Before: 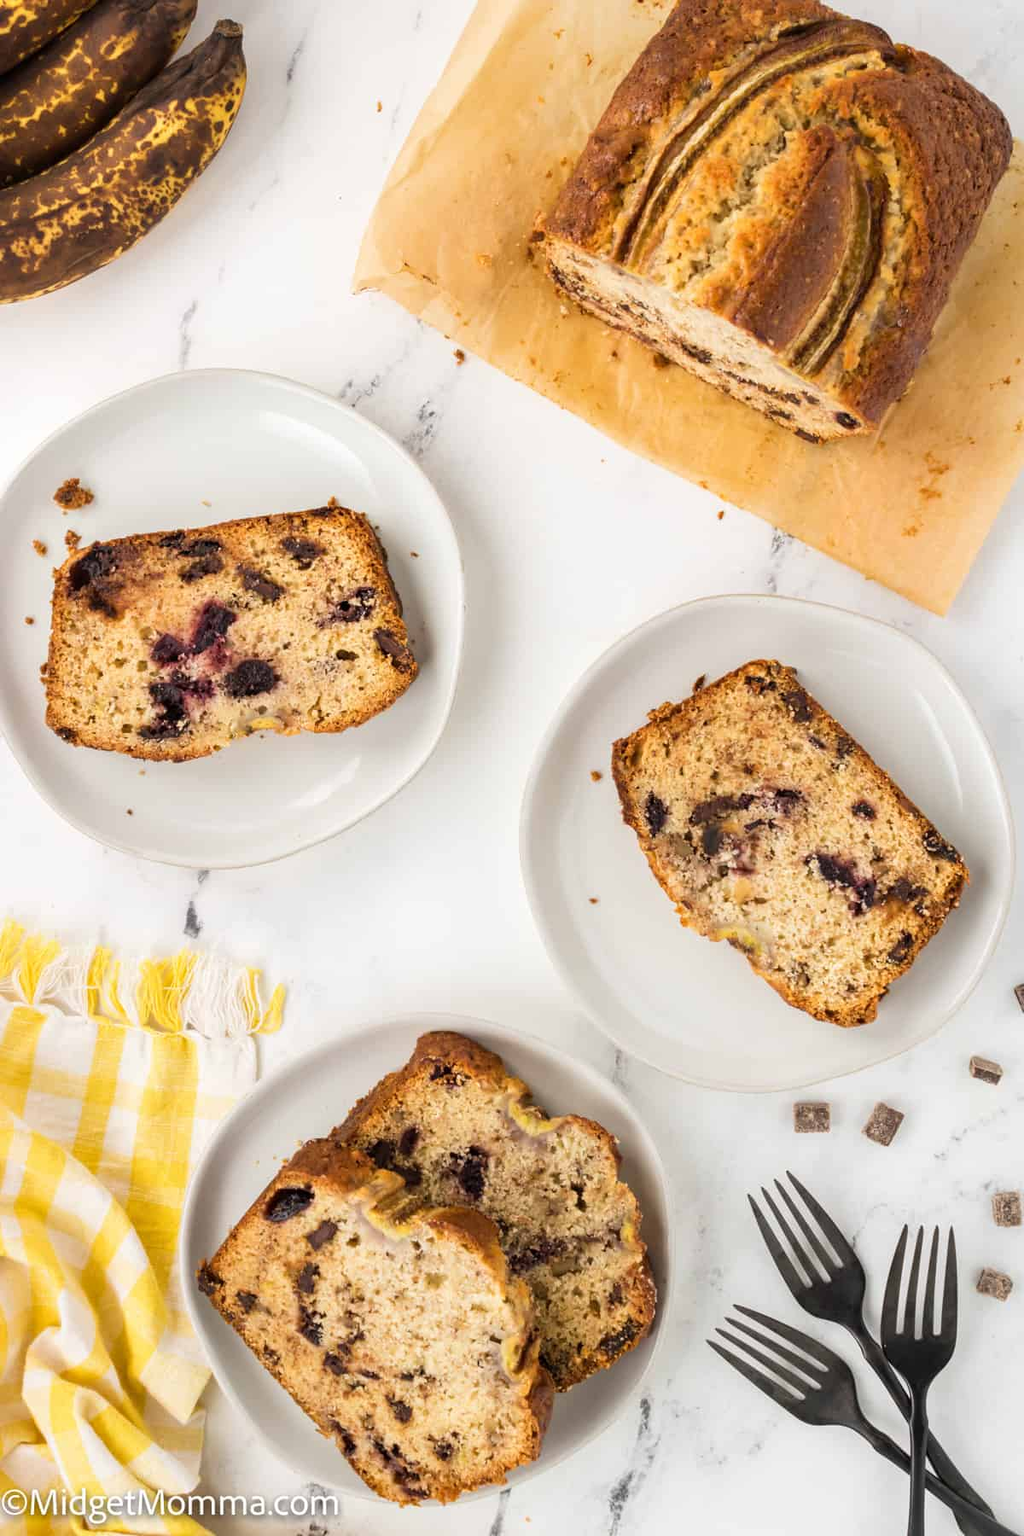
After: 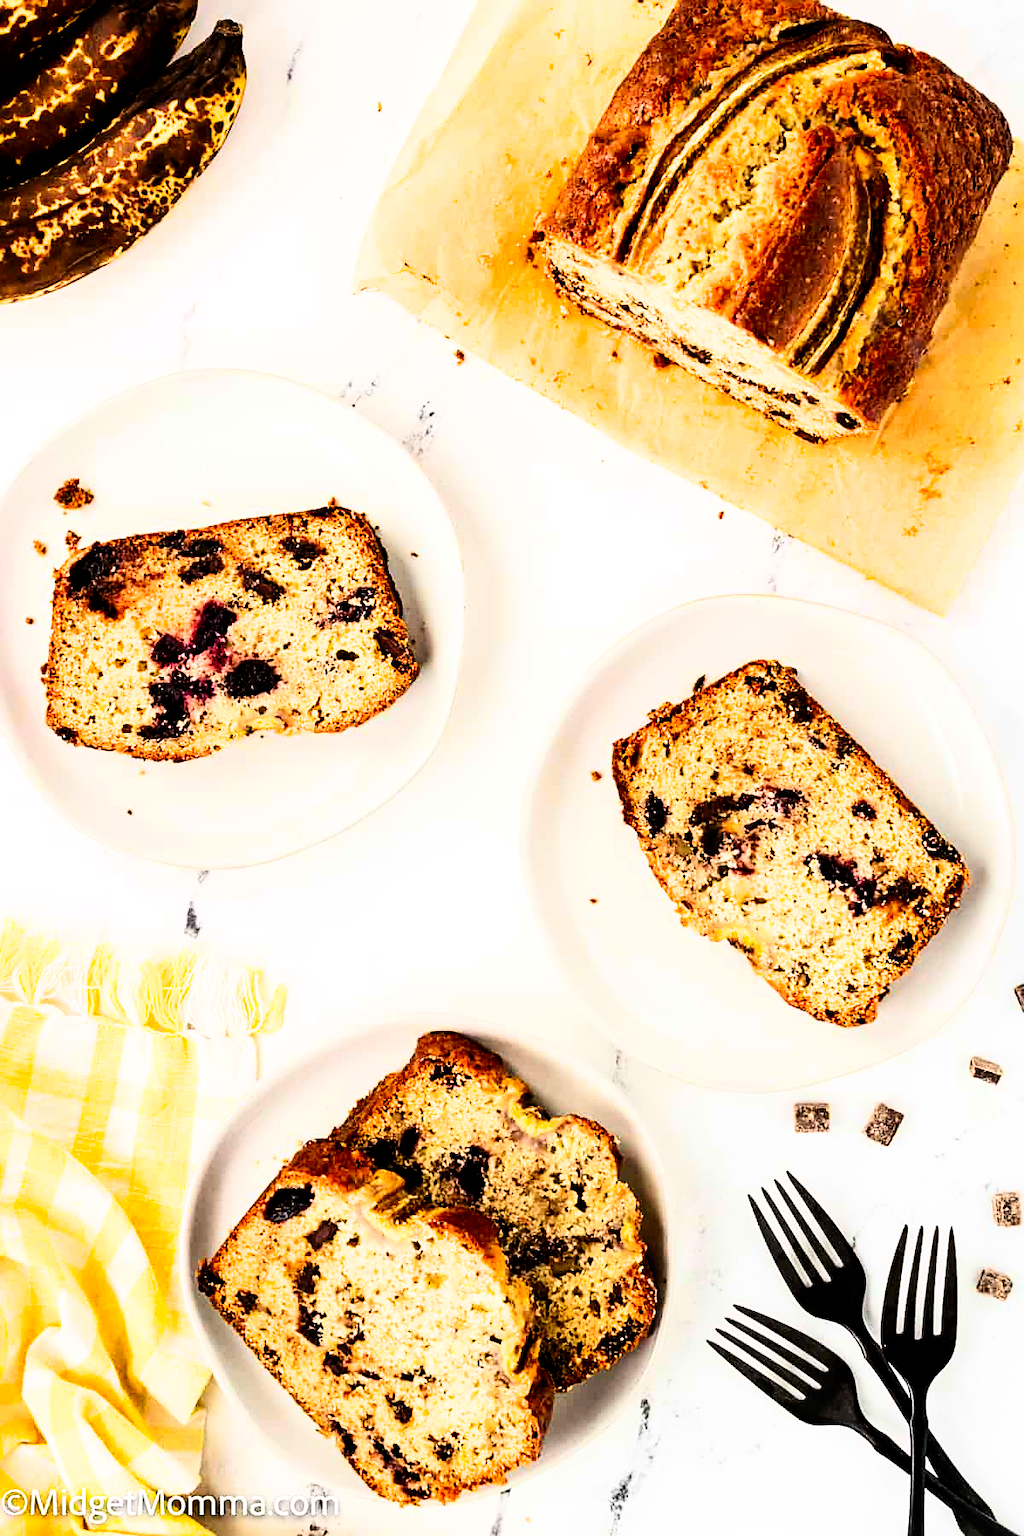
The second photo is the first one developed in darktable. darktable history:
filmic rgb: black relative exposure -3.75 EV, white relative exposure 2.4 EV, dynamic range scaling -50%, hardness 3.42, latitude 30%, contrast 1.8
sharpen: on, module defaults
contrast brightness saturation: contrast 0.26, brightness 0.02, saturation 0.87
